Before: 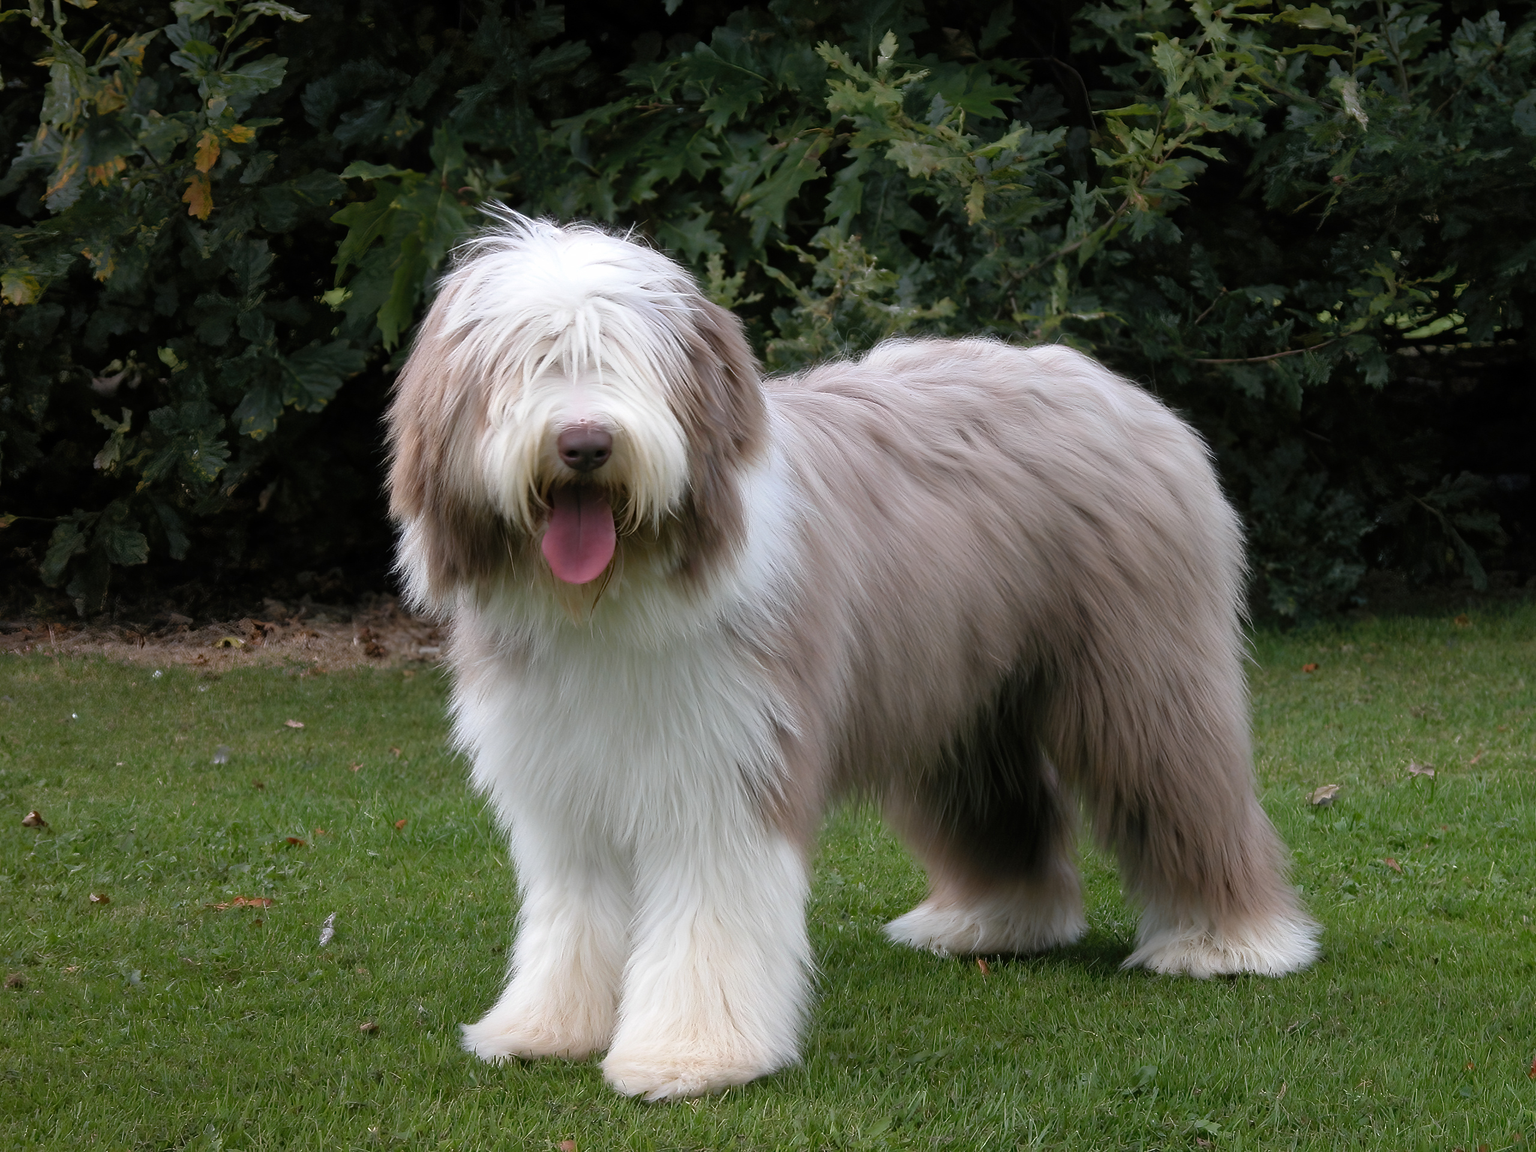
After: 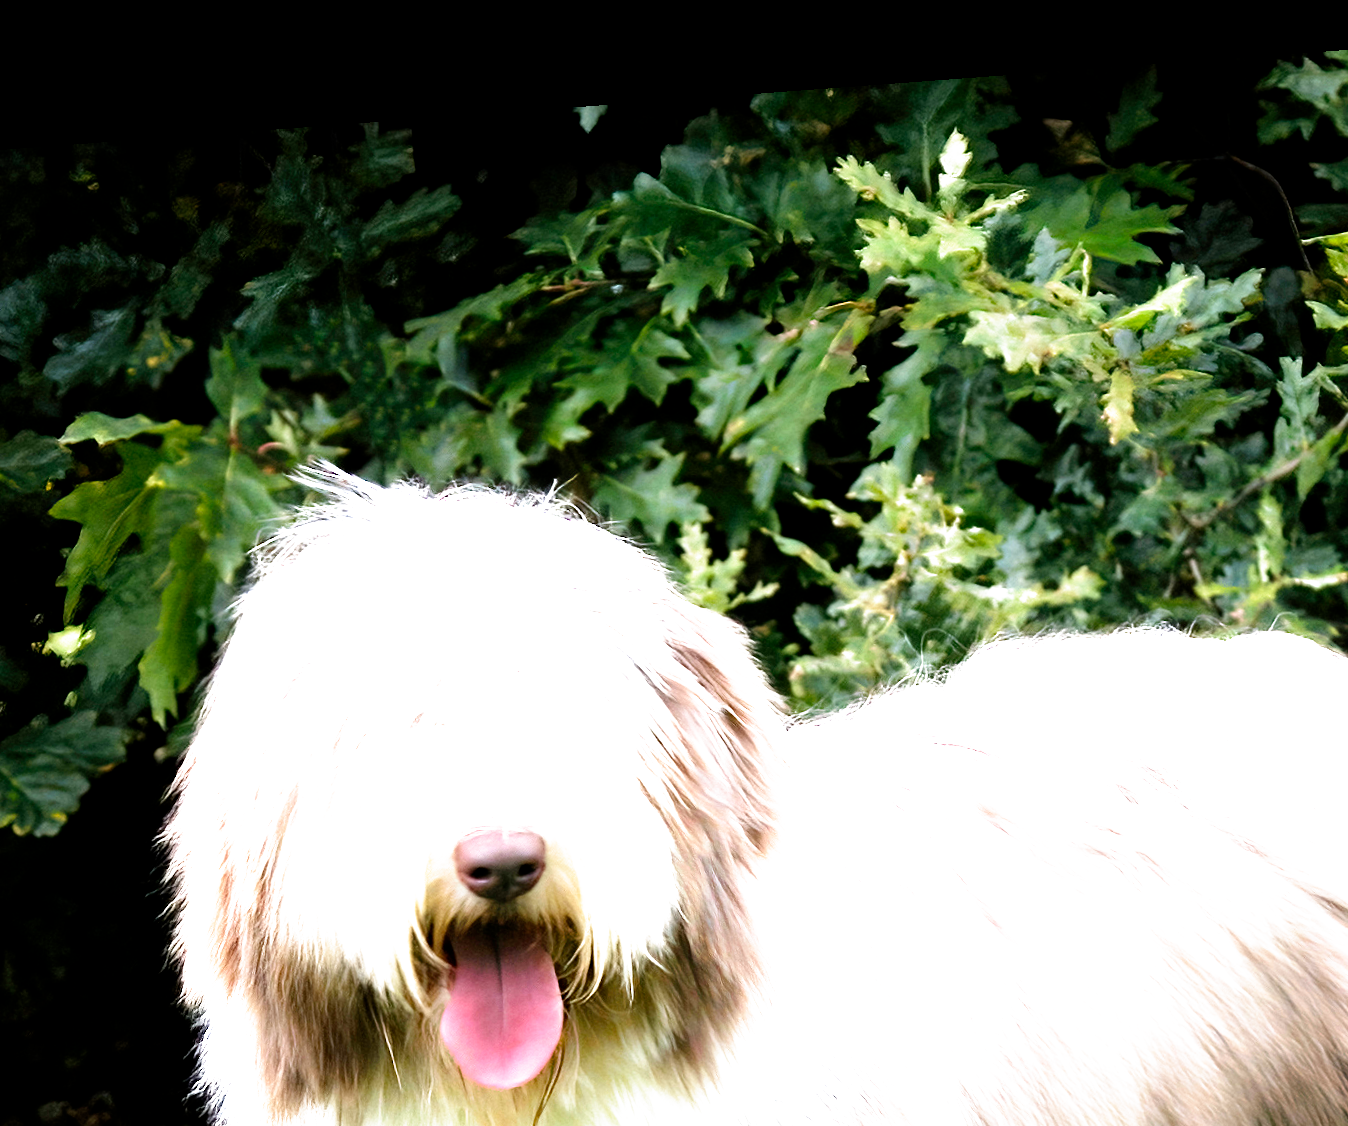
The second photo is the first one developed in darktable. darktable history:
rotate and perspective: rotation -4.25°, automatic cropping off
filmic rgb: black relative exposure -5.5 EV, white relative exposure 2.5 EV, threshold 3 EV, target black luminance 0%, hardness 4.51, latitude 67.35%, contrast 1.453, shadows ↔ highlights balance -3.52%, preserve chrominance no, color science v4 (2020), contrast in shadows soft, enable highlight reconstruction true
crop: left 19.556%, right 30.401%, bottom 46.458%
exposure: black level correction 0, exposure 2.327 EV, compensate exposure bias true, compensate highlight preservation false
